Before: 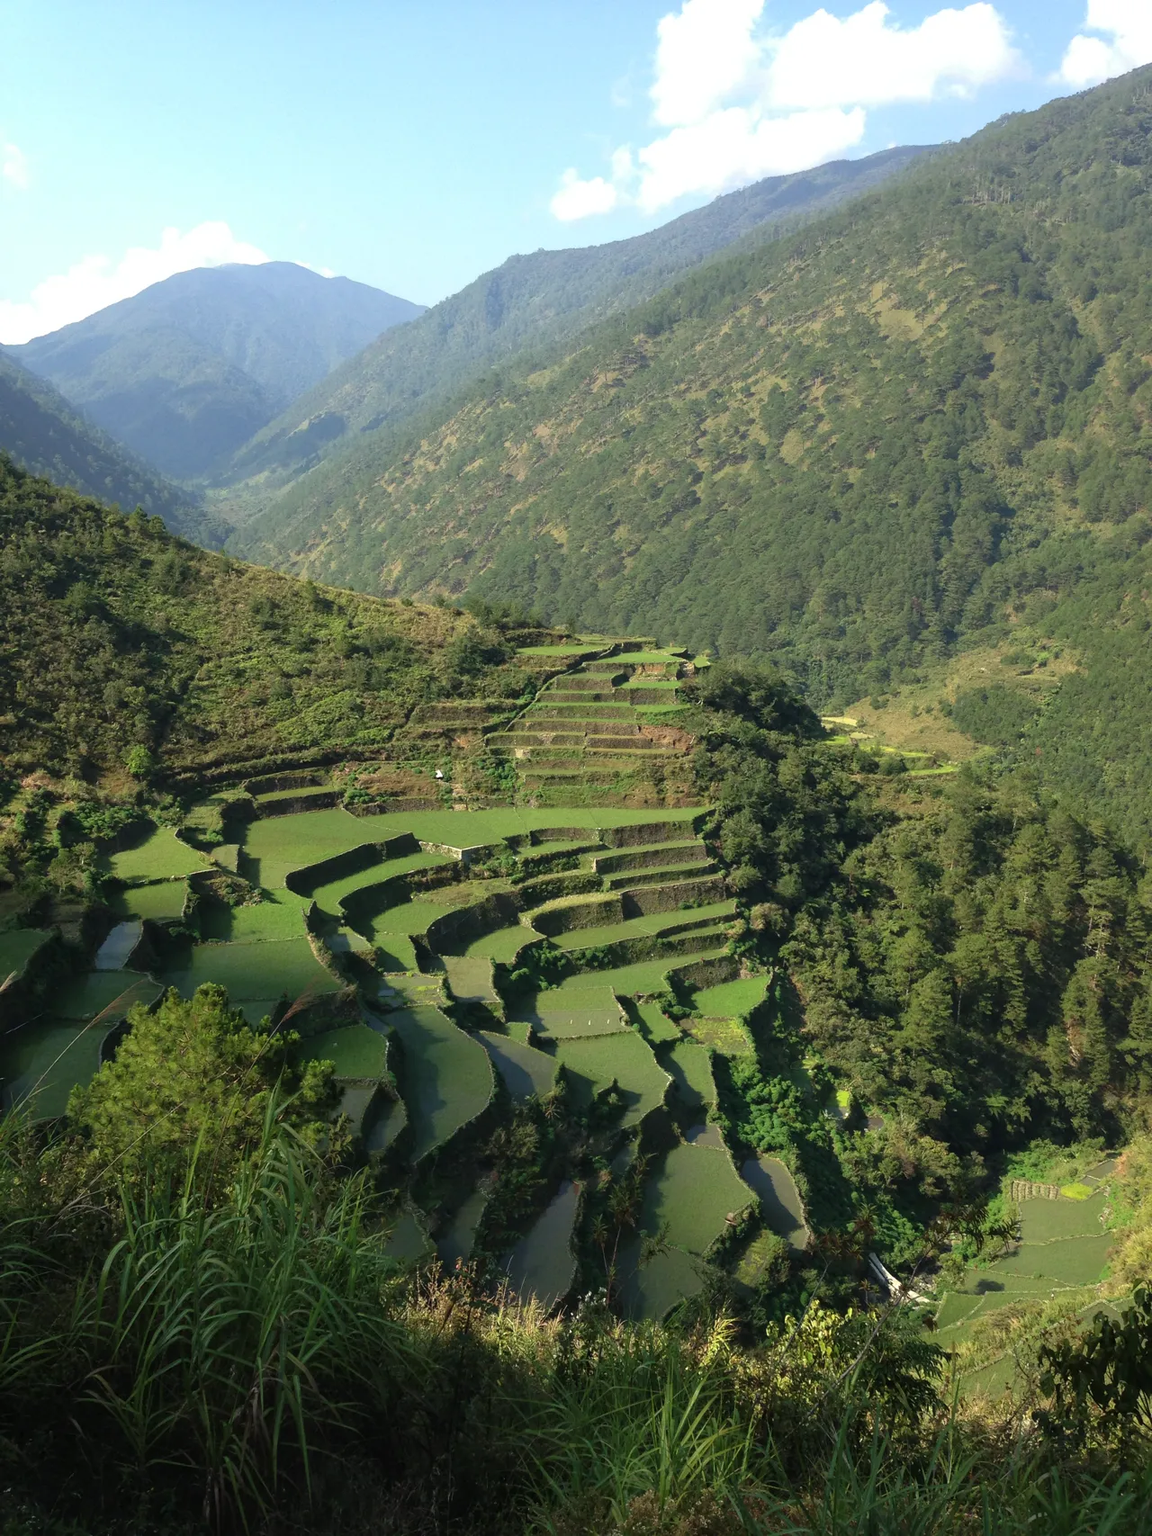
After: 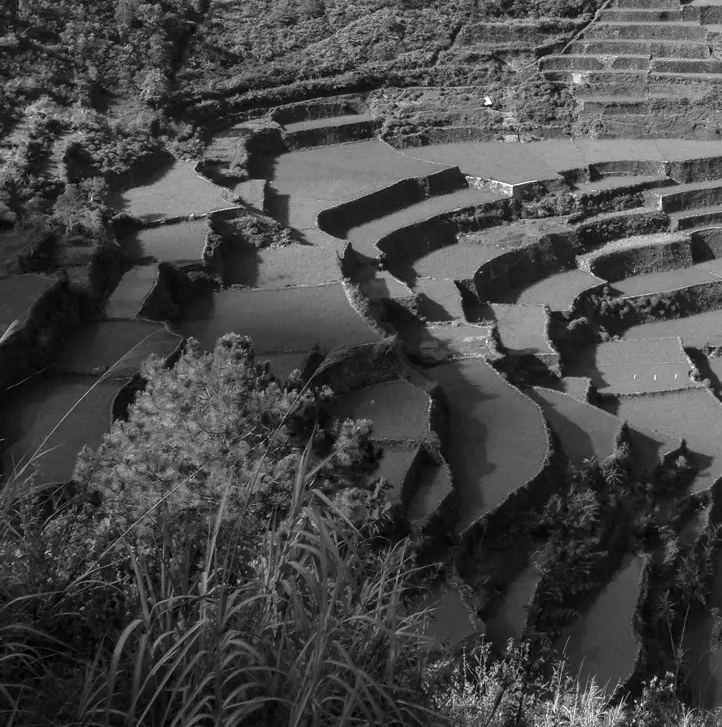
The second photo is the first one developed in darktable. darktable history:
local contrast: on, module defaults
monochrome: a 32, b 64, size 2.3
crop: top 44.483%, right 43.593%, bottom 12.892%
